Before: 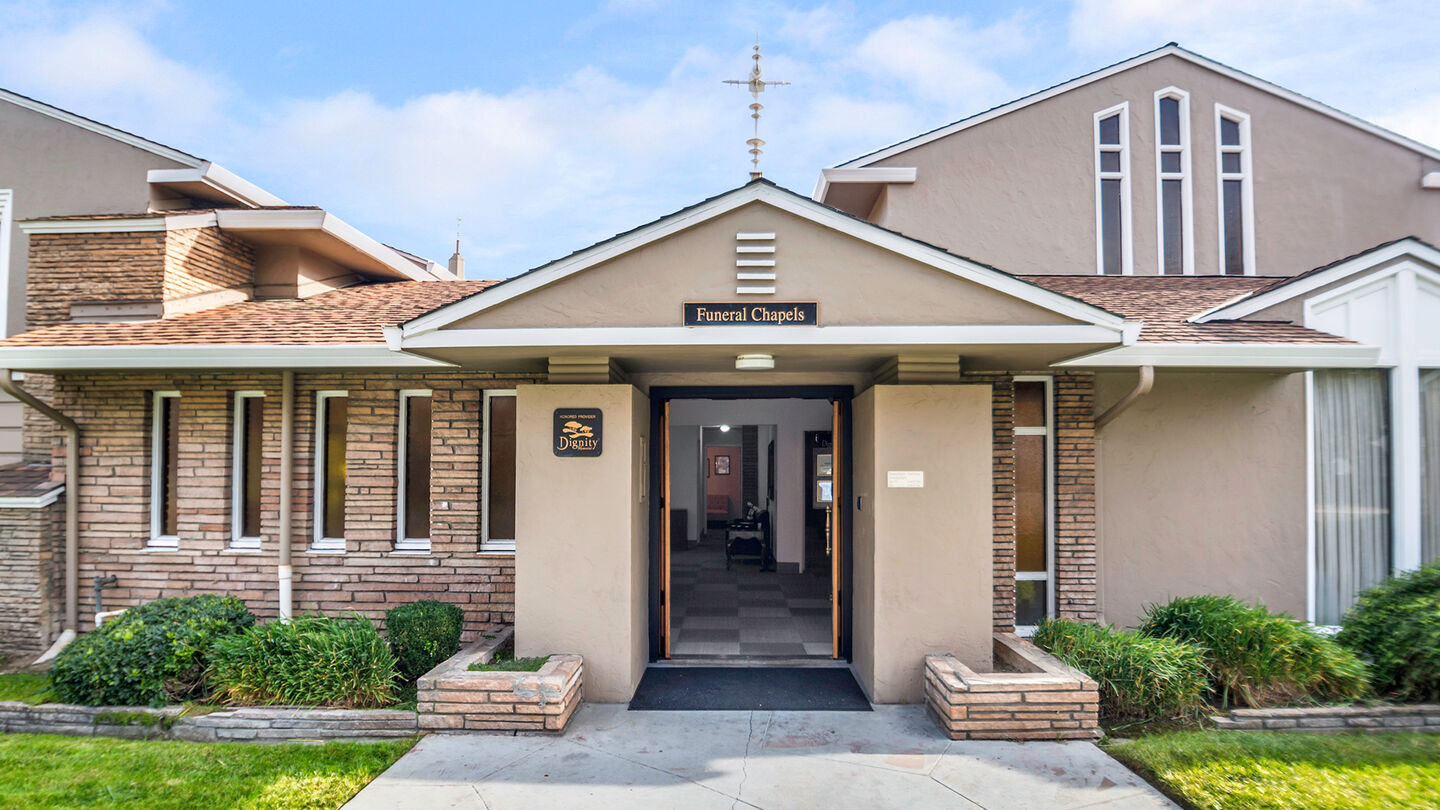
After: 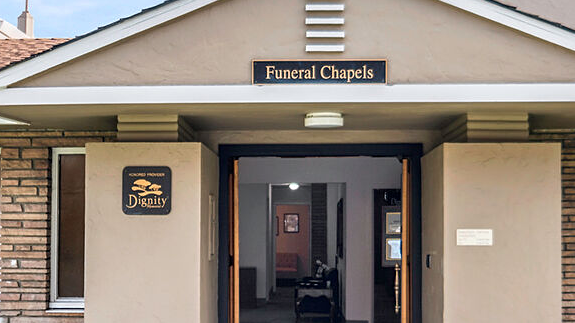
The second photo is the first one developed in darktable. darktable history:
sharpen: amount 0.2
crop: left 30%, top 30%, right 30%, bottom 30%
